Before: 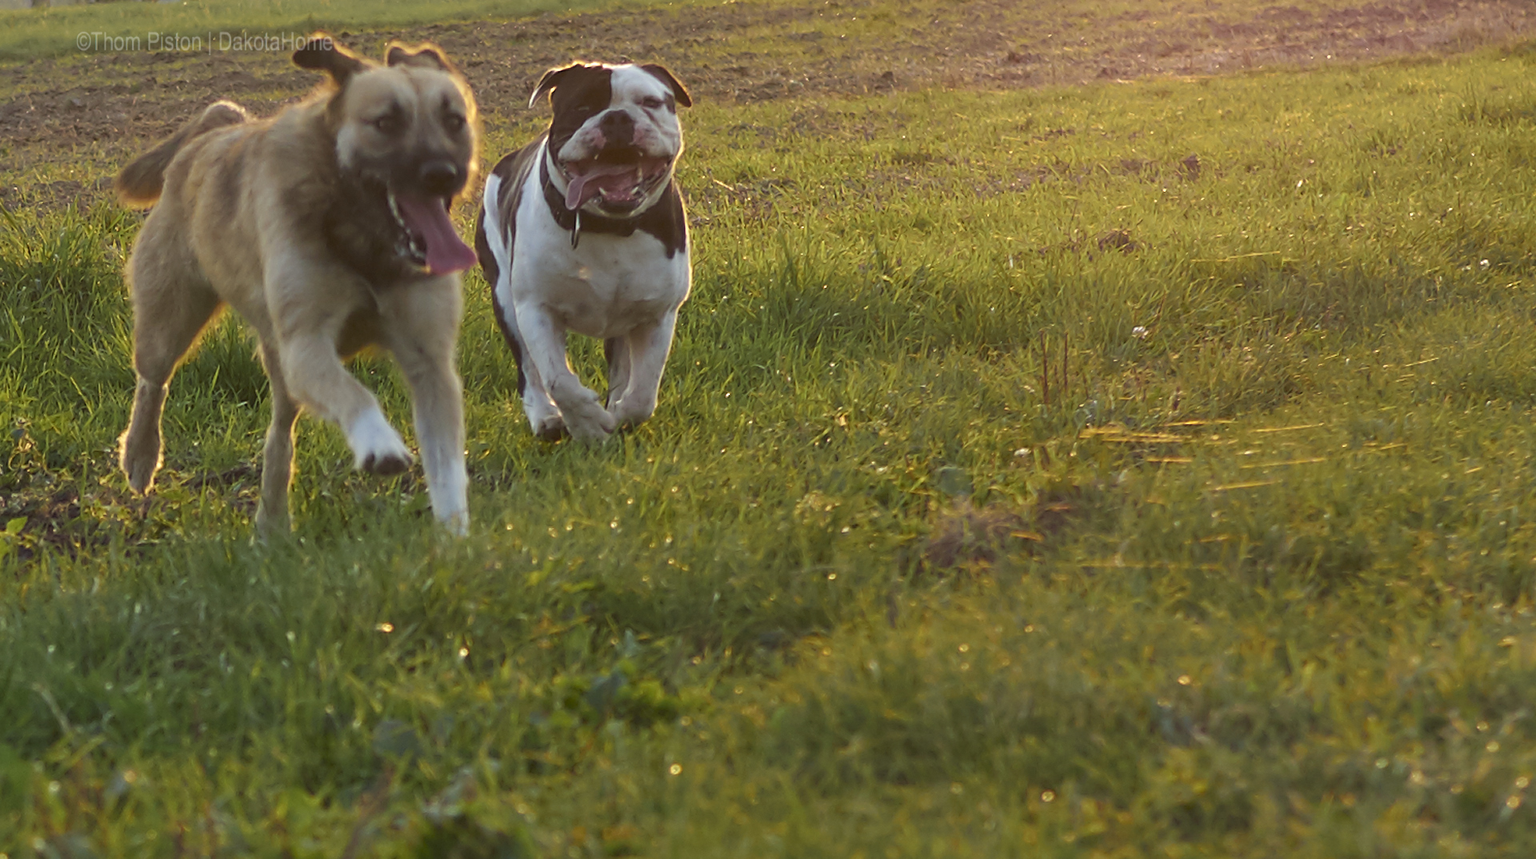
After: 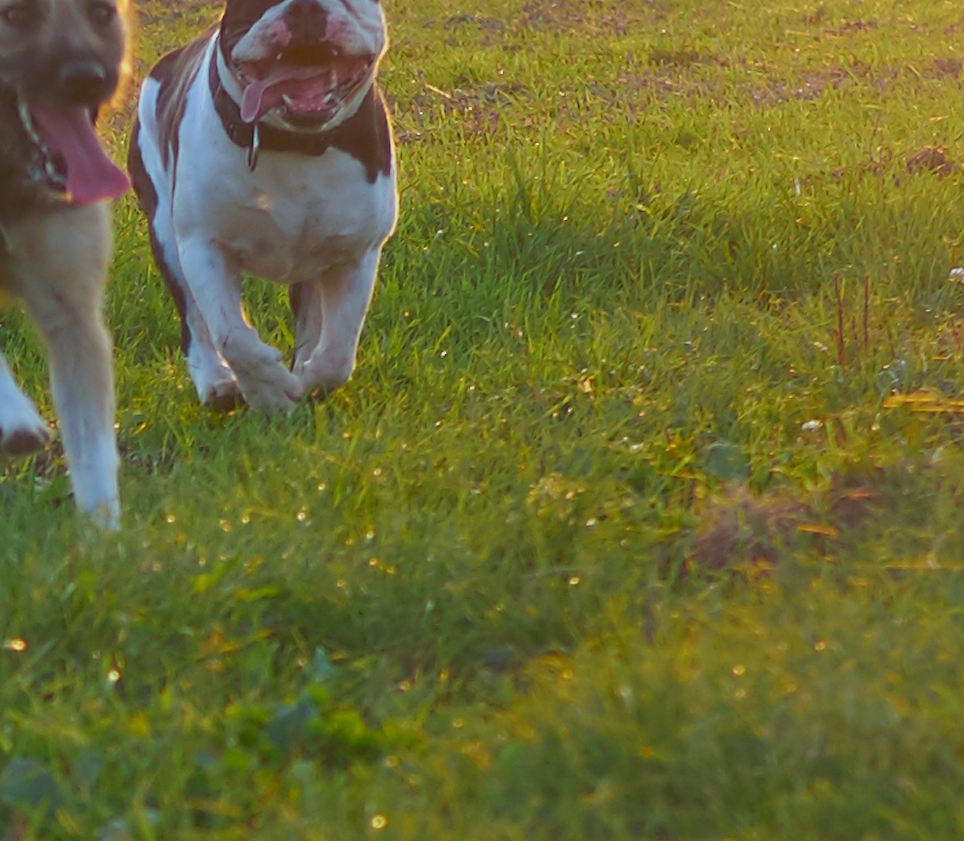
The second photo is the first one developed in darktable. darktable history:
crop and rotate: angle 0.021°, left 24.269%, top 13.037%, right 25.461%, bottom 8.518%
color calibration: x 0.372, y 0.387, temperature 4286.2 K
contrast brightness saturation: contrast -0.188, saturation 0.187
